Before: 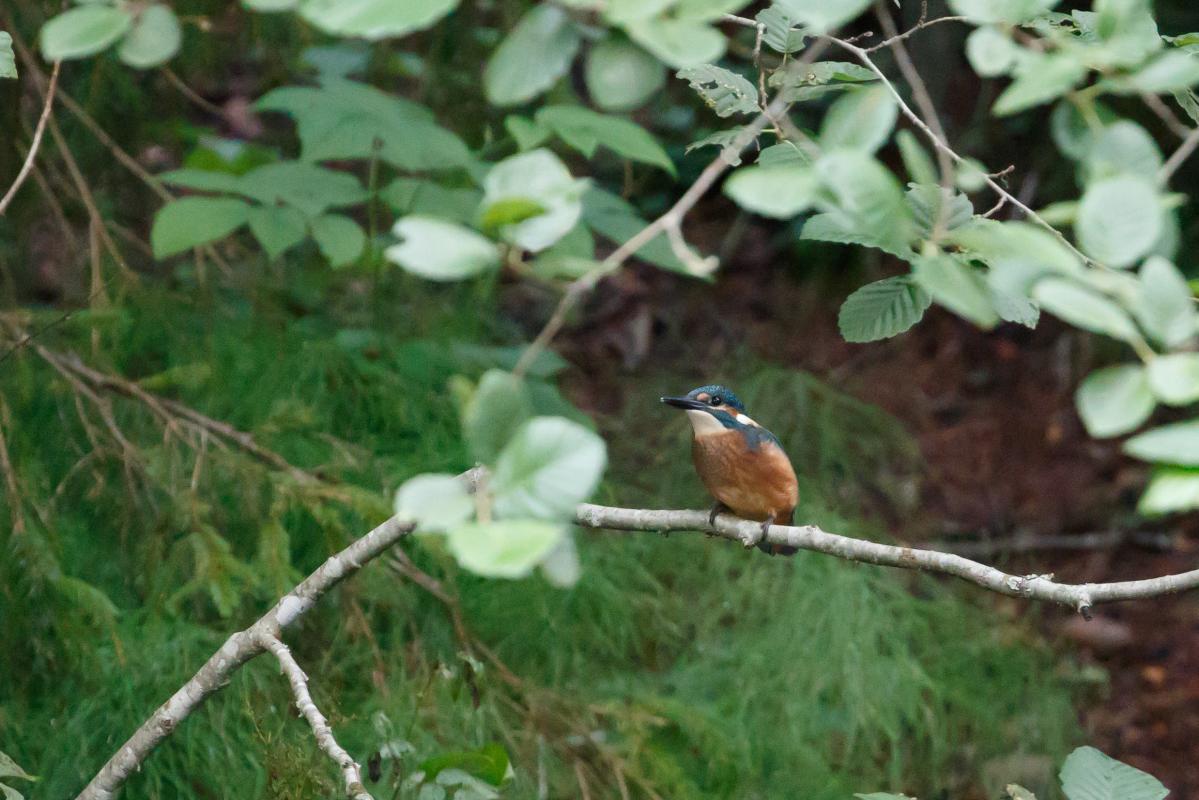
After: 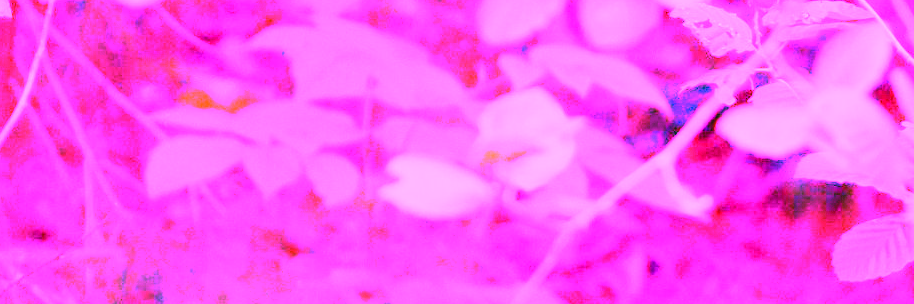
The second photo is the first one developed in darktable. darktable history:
crop: left 0.579%, top 7.627%, right 23.167%, bottom 54.275%
tone curve: curves: ch0 [(0, 0) (0.004, 0.008) (0.077, 0.156) (0.169, 0.29) (0.774, 0.774) (0.988, 0.926)], color space Lab, linked channels, preserve colors none
white balance: red 8, blue 8
exposure: black level correction -0.003, exposure 0.04 EV, compensate highlight preservation false
